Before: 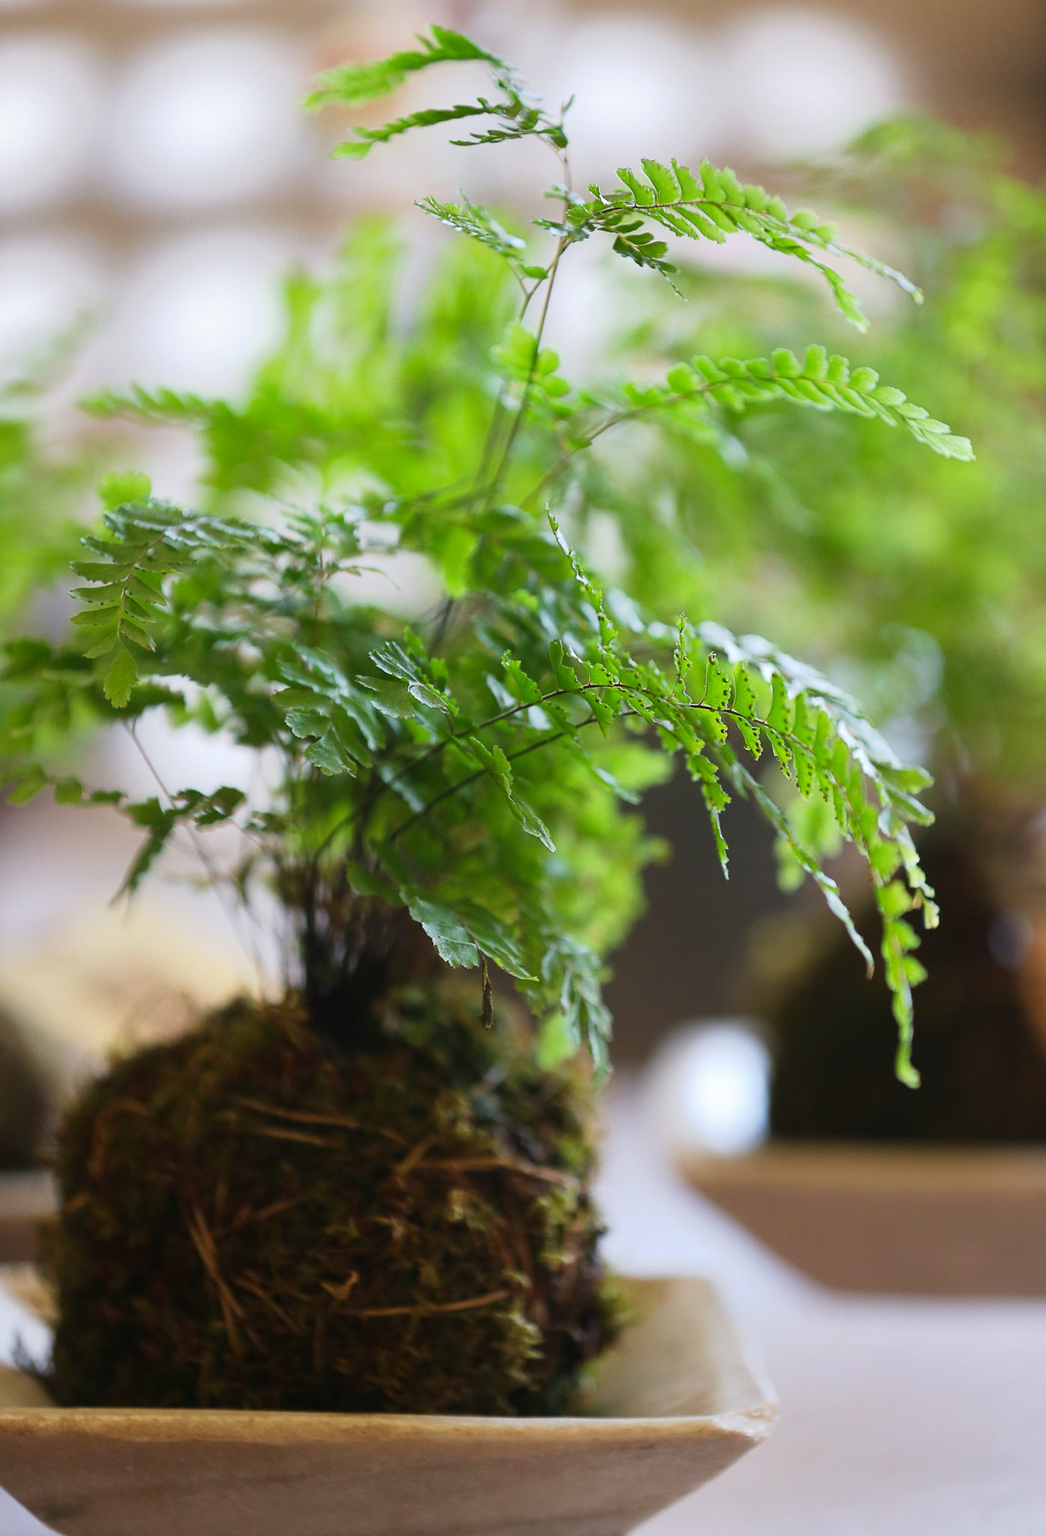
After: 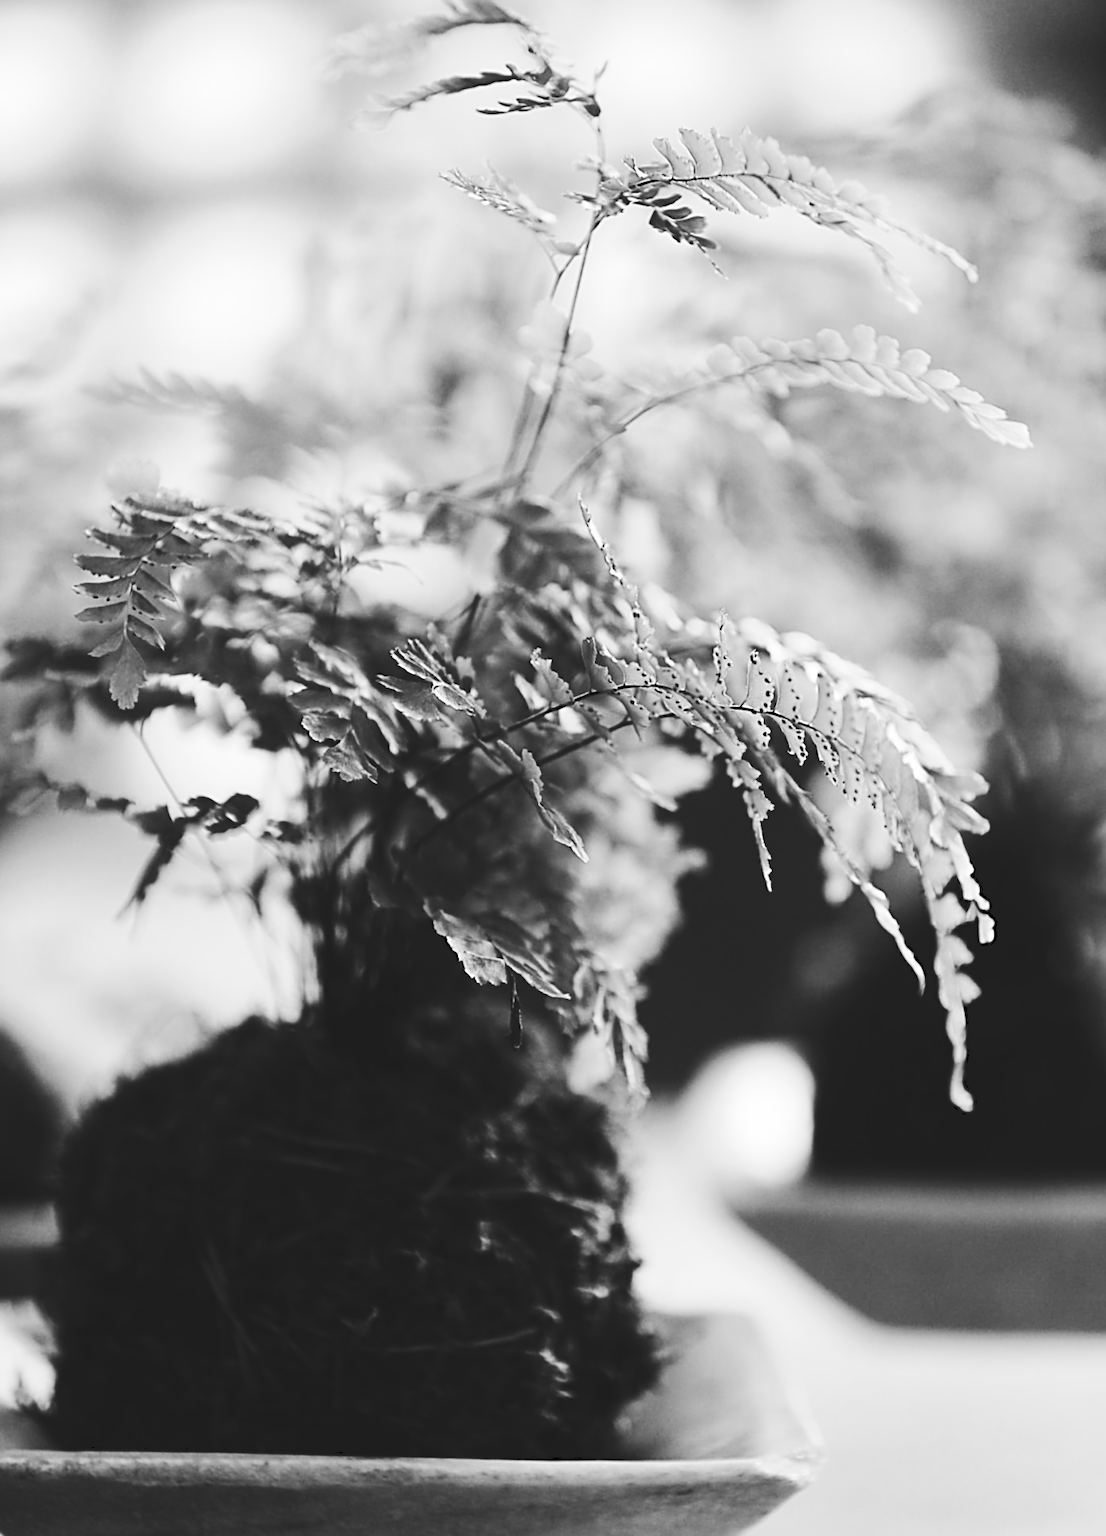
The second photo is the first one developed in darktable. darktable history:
sharpen: radius 2.531, amount 0.628
lowpass: radius 0.76, contrast 1.56, saturation 0, unbound 0
tone curve: curves: ch0 [(0, 0) (0.003, 0.108) (0.011, 0.112) (0.025, 0.117) (0.044, 0.126) (0.069, 0.133) (0.1, 0.146) (0.136, 0.158) (0.177, 0.178) (0.224, 0.212) (0.277, 0.256) (0.335, 0.331) (0.399, 0.423) (0.468, 0.538) (0.543, 0.641) (0.623, 0.721) (0.709, 0.792) (0.801, 0.845) (0.898, 0.917) (1, 1)], preserve colors none
white balance: red 0.766, blue 1.537
crop and rotate: top 2.479%, bottom 3.018%
contrast brightness saturation: saturation 0.18
